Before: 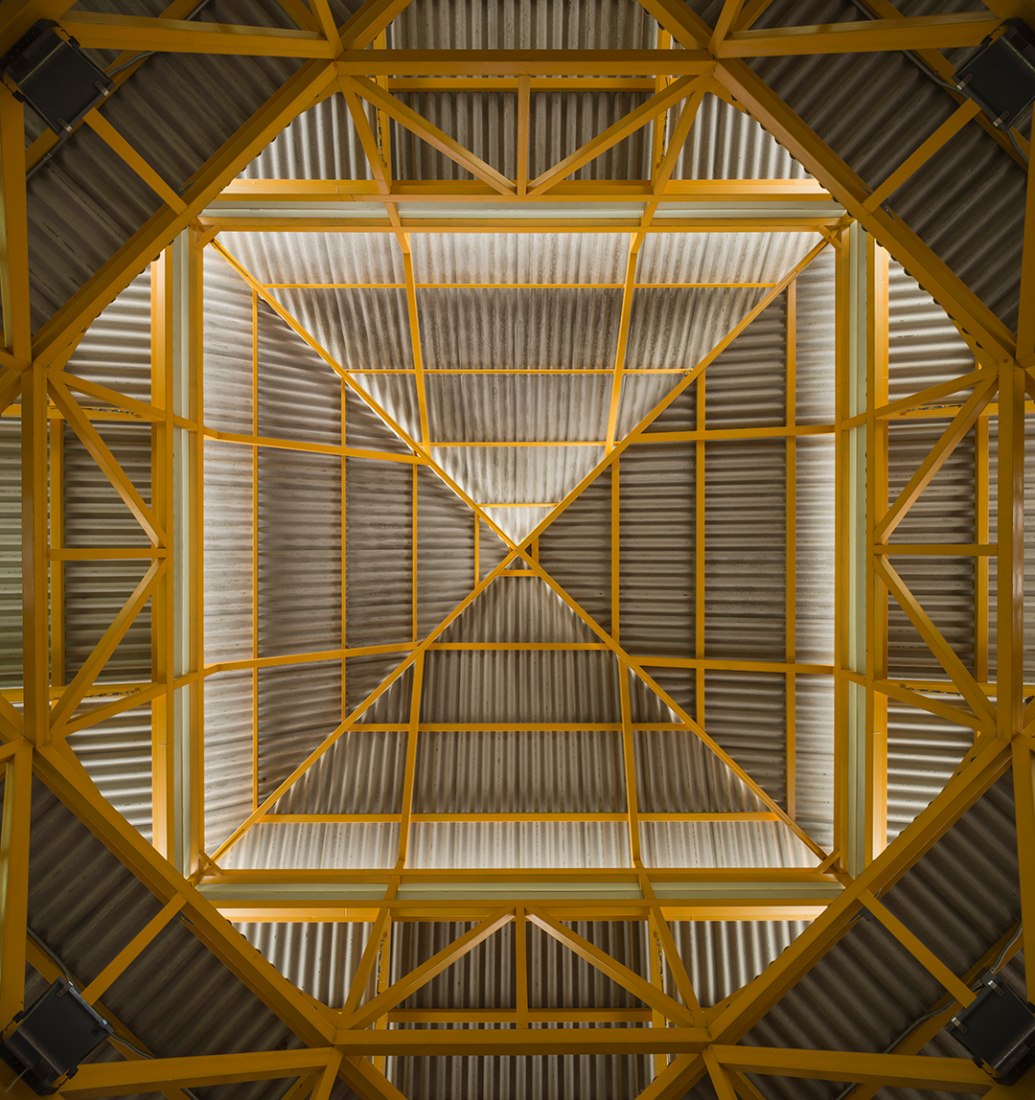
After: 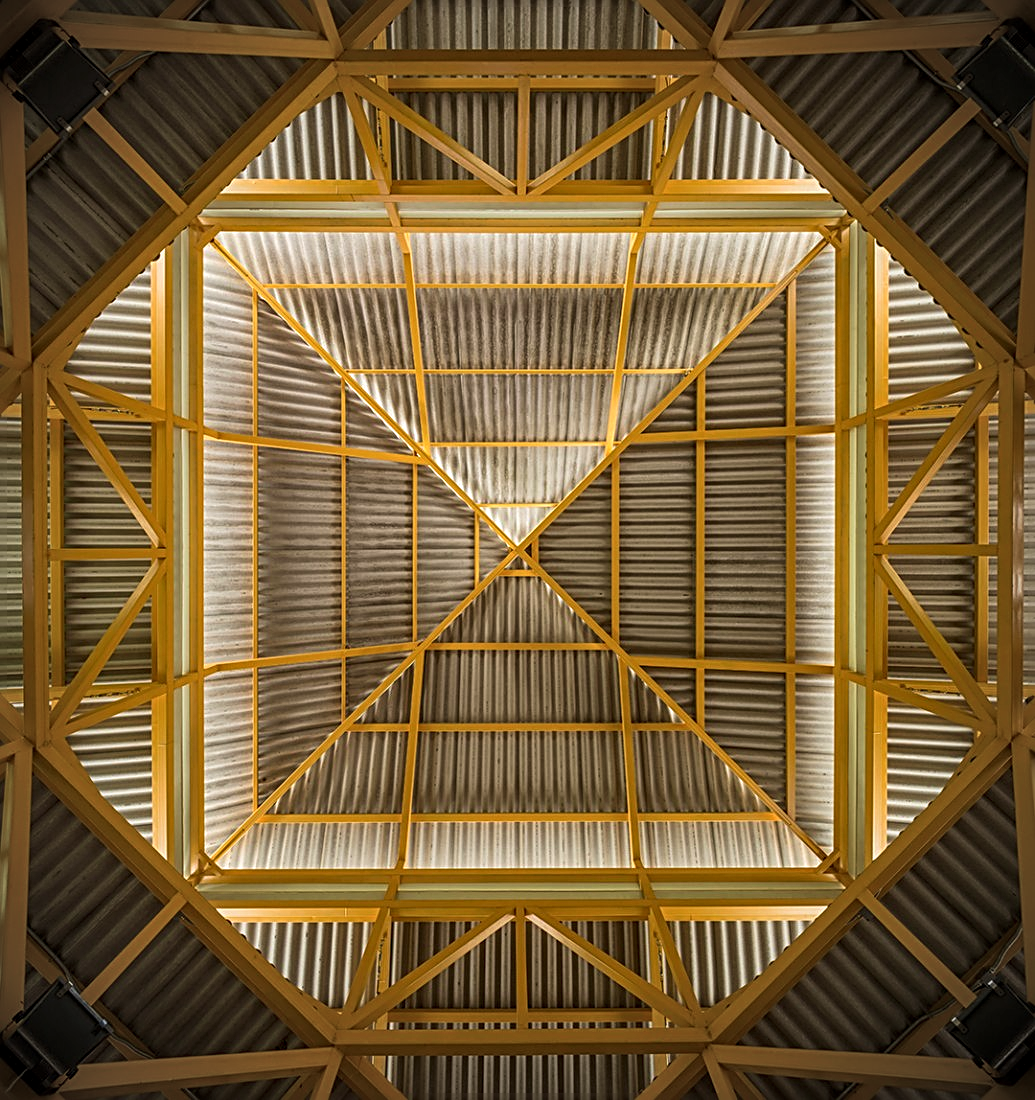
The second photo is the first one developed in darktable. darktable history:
sharpen: radius 2.676, amount 0.669
local contrast: on, module defaults
vignetting: fall-off radius 60.92%
velvia: on, module defaults
